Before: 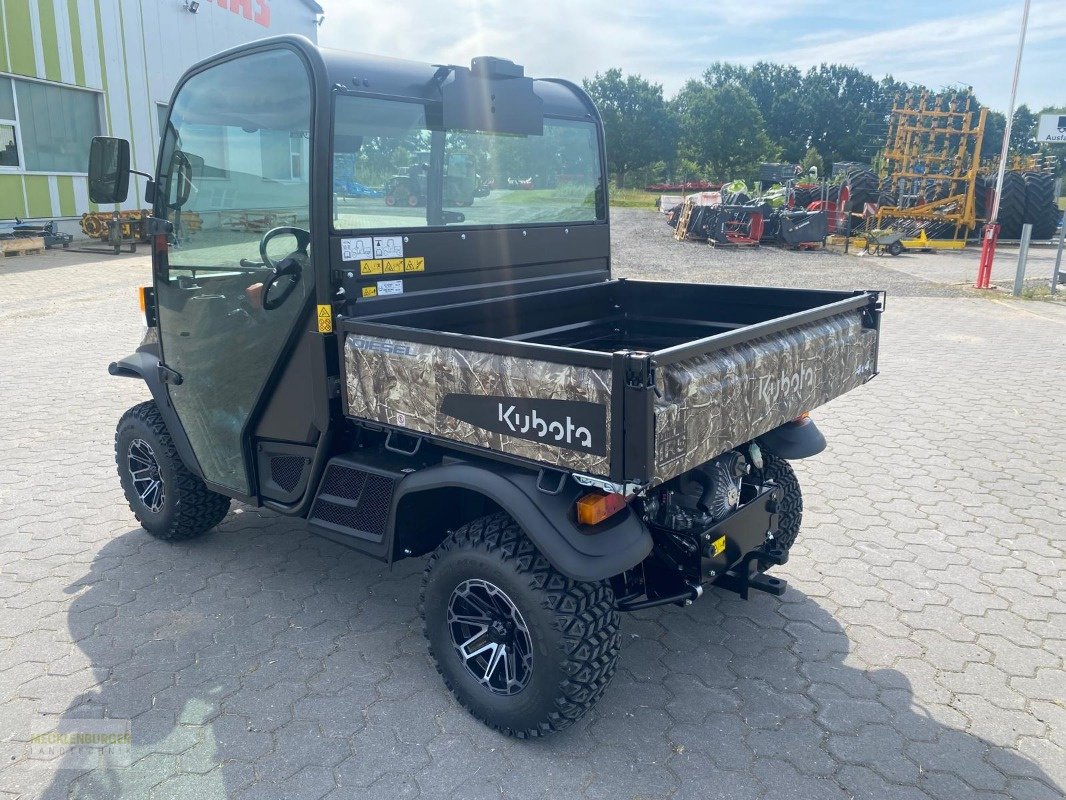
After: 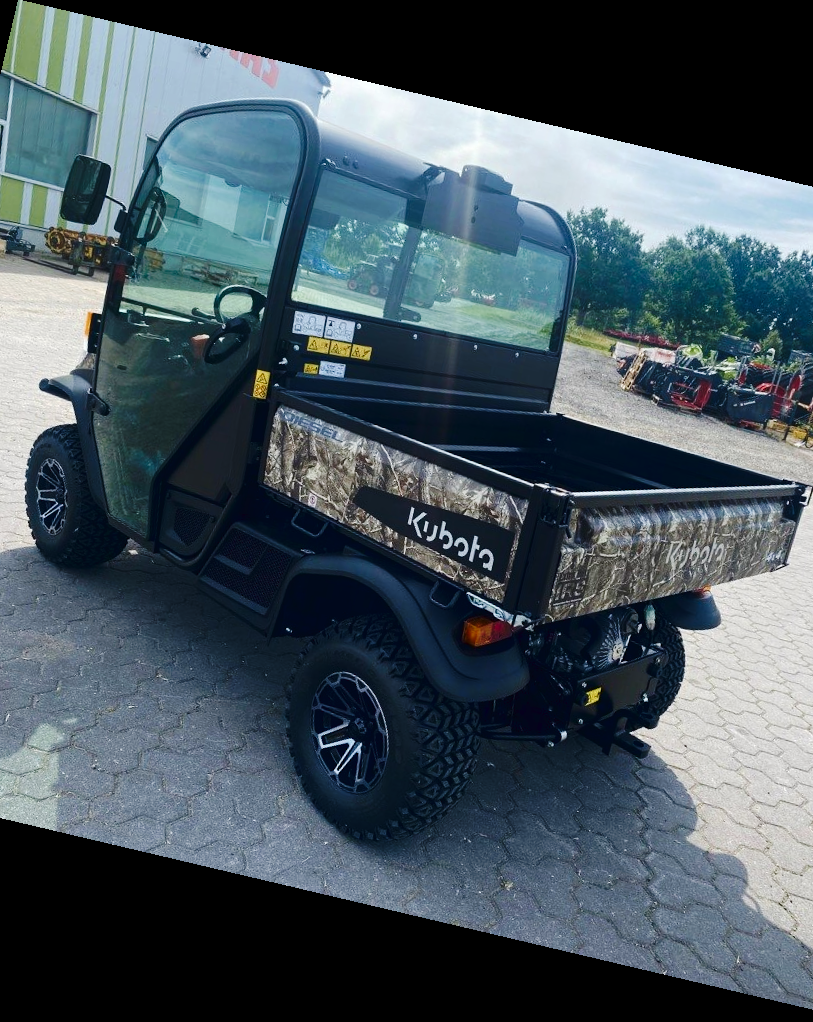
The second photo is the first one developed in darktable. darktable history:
tone curve: curves: ch0 [(0, 0) (0.003, 0.02) (0.011, 0.023) (0.025, 0.028) (0.044, 0.045) (0.069, 0.063) (0.1, 0.09) (0.136, 0.122) (0.177, 0.166) (0.224, 0.223) (0.277, 0.297) (0.335, 0.384) (0.399, 0.461) (0.468, 0.549) (0.543, 0.632) (0.623, 0.705) (0.709, 0.772) (0.801, 0.844) (0.898, 0.91) (1, 1)], preserve colors none
crop and rotate: left 13.537%, right 19.796%
rotate and perspective: rotation 13.27°, automatic cropping off
color balance: input saturation 80.07%
velvia: on, module defaults
contrast brightness saturation: contrast 0.1, brightness -0.26, saturation 0.14
